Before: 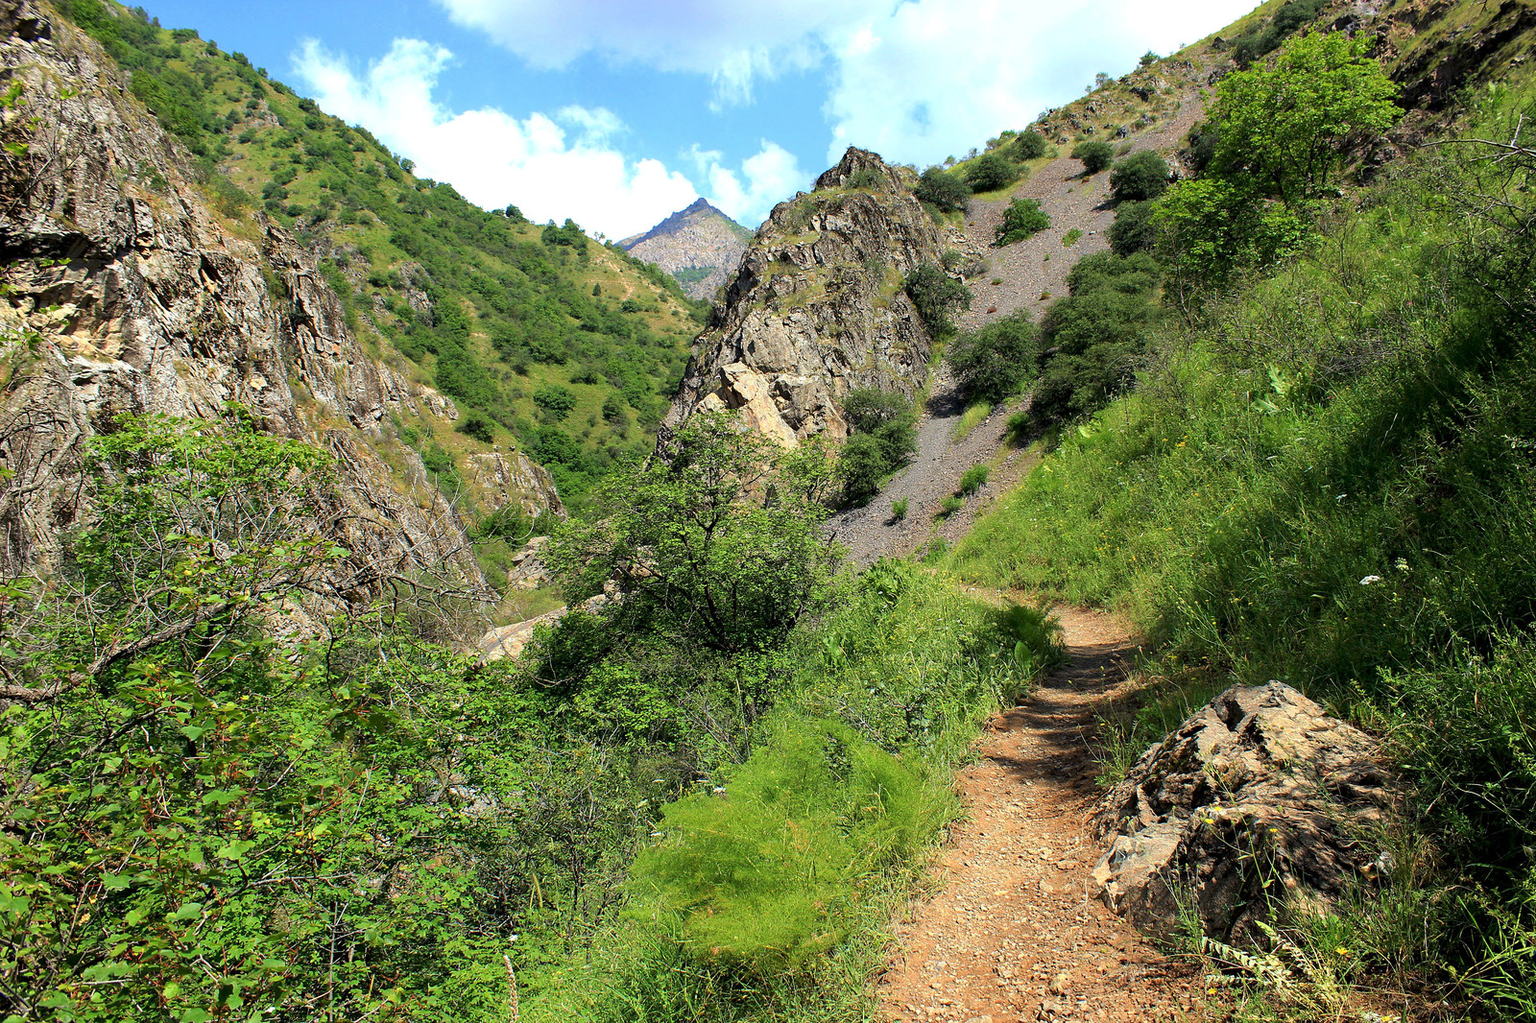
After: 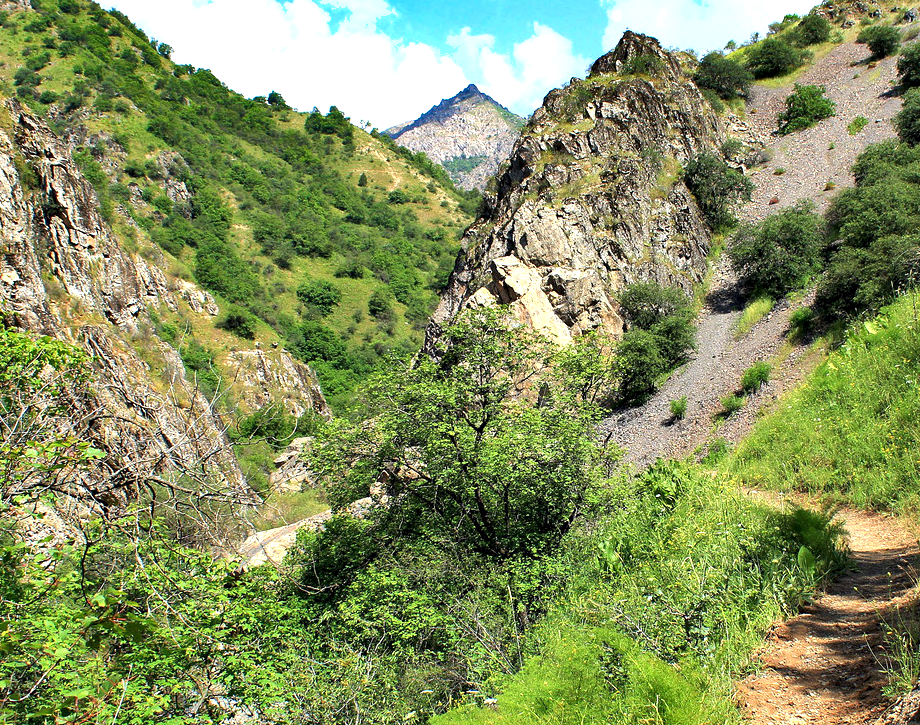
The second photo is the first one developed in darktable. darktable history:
contrast equalizer: y [[0.6 ×6], [0.55 ×6], [0 ×6], [0 ×6], [0 ×6]], mix 0.307
exposure: black level correction -0.002, exposure 0.534 EV, compensate exposure bias true, compensate highlight preservation false
shadows and highlights: soften with gaussian
crop: left 16.209%, top 11.46%, right 26.284%, bottom 20.481%
